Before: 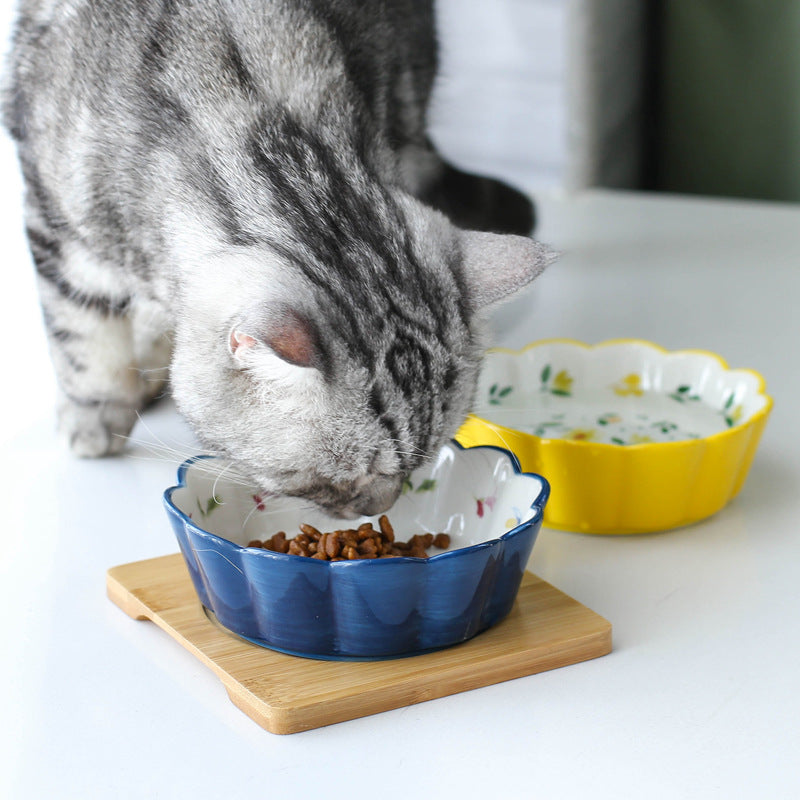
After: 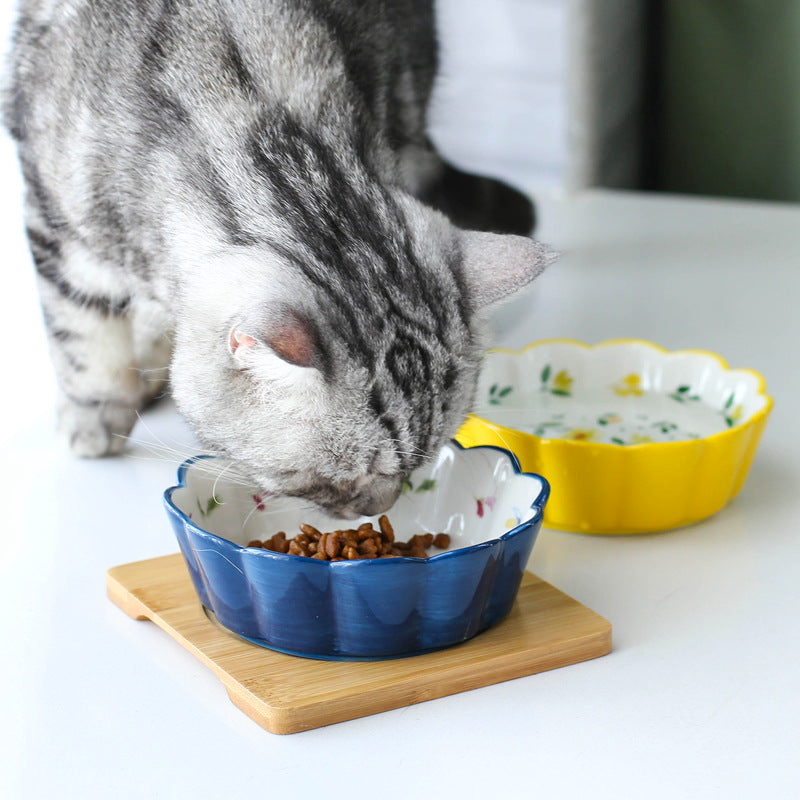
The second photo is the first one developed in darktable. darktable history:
rgb levels: preserve colors max RGB
contrast brightness saturation: contrast 0.1, brightness 0.03, saturation 0.09
